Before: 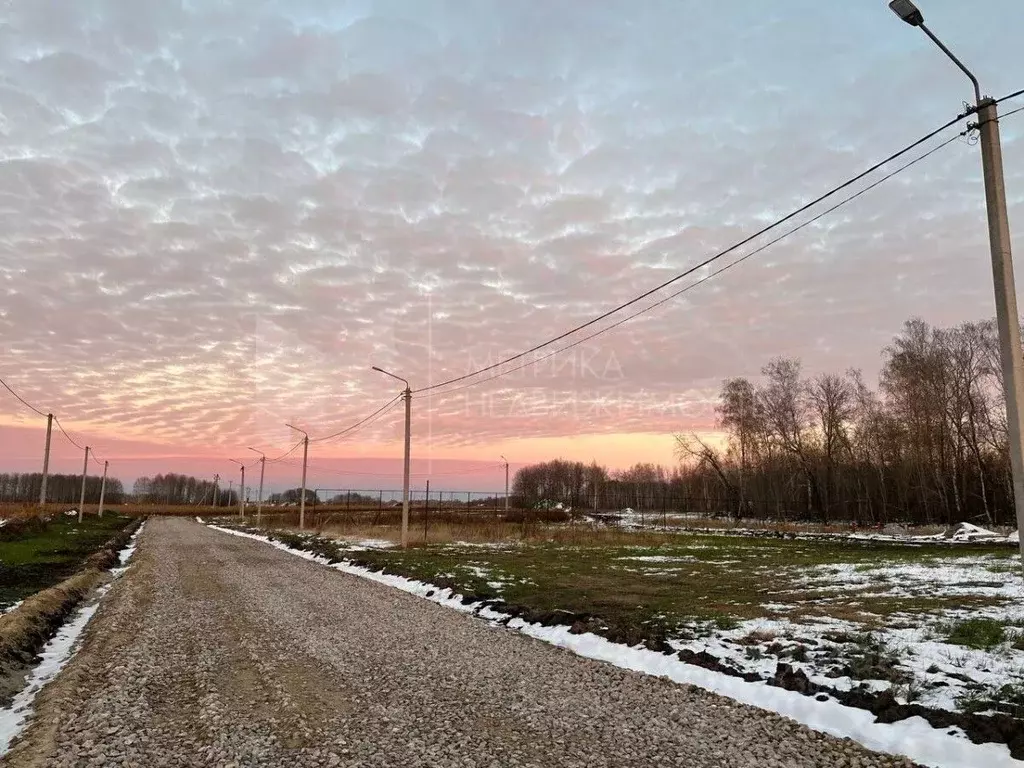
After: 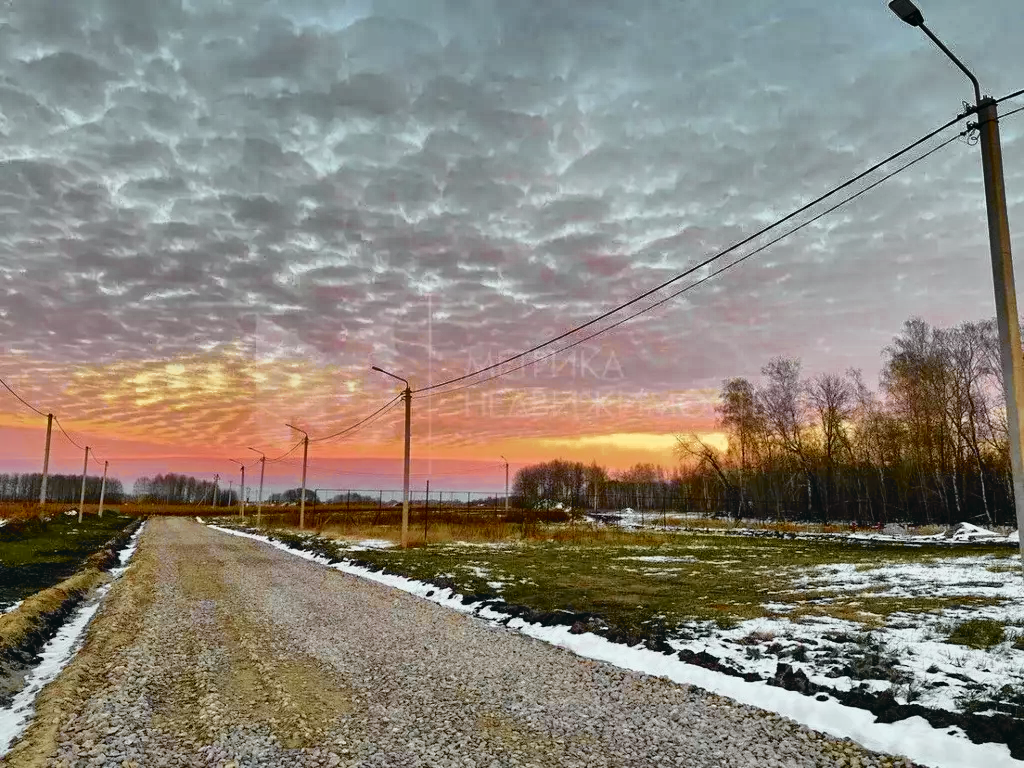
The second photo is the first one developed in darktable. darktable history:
tone curve: curves: ch0 [(0.001, 0.029) (0.084, 0.074) (0.162, 0.165) (0.304, 0.382) (0.466, 0.576) (0.654, 0.741) (0.848, 0.906) (0.984, 0.963)]; ch1 [(0, 0) (0.34, 0.235) (0.46, 0.46) (0.515, 0.502) (0.553, 0.567) (0.764, 0.815) (1, 1)]; ch2 [(0, 0) (0.44, 0.458) (0.479, 0.492) (0.524, 0.507) (0.547, 0.579) (0.673, 0.712) (1, 1)], color space Lab, independent channels, preserve colors none
color zones: curves: ch0 [(0.11, 0.396) (0.195, 0.36) (0.25, 0.5) (0.303, 0.412) (0.357, 0.544) (0.75, 0.5) (0.967, 0.328)]; ch1 [(0, 0.468) (0.112, 0.512) (0.202, 0.6) (0.25, 0.5) (0.307, 0.352) (0.357, 0.544) (0.75, 0.5) (0.963, 0.524)]
shadows and highlights: shadows 24.5, highlights -78.15, soften with gaussian
